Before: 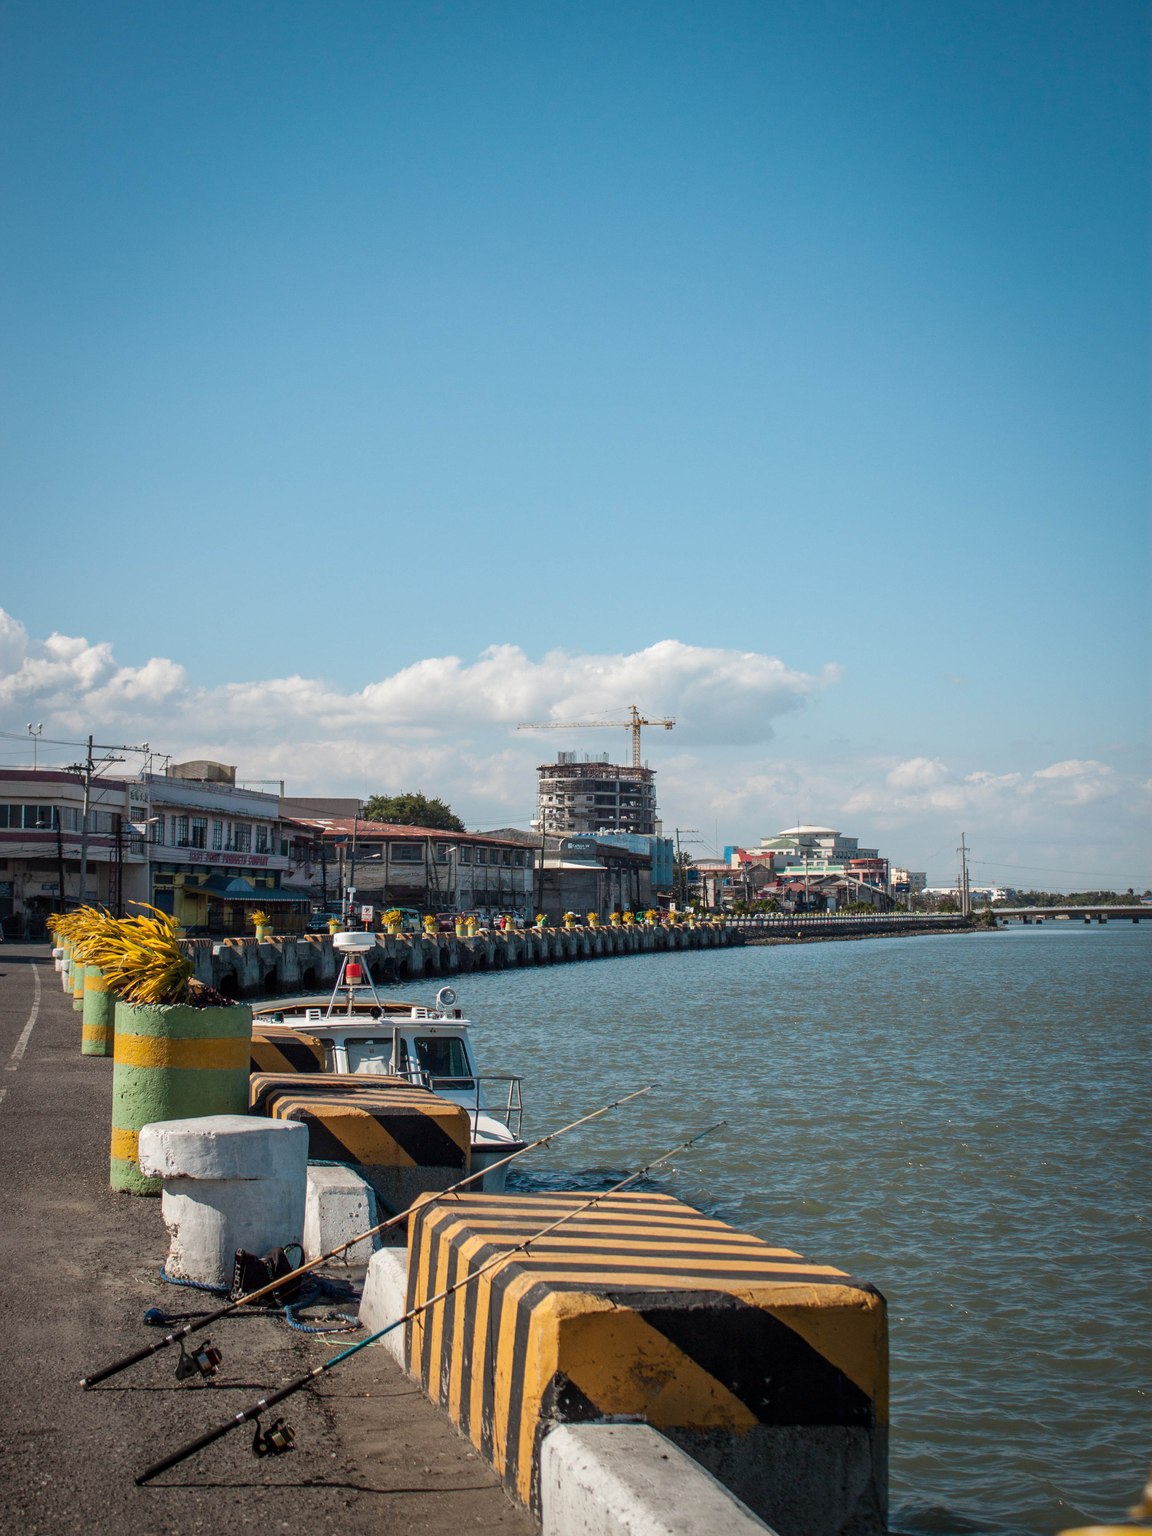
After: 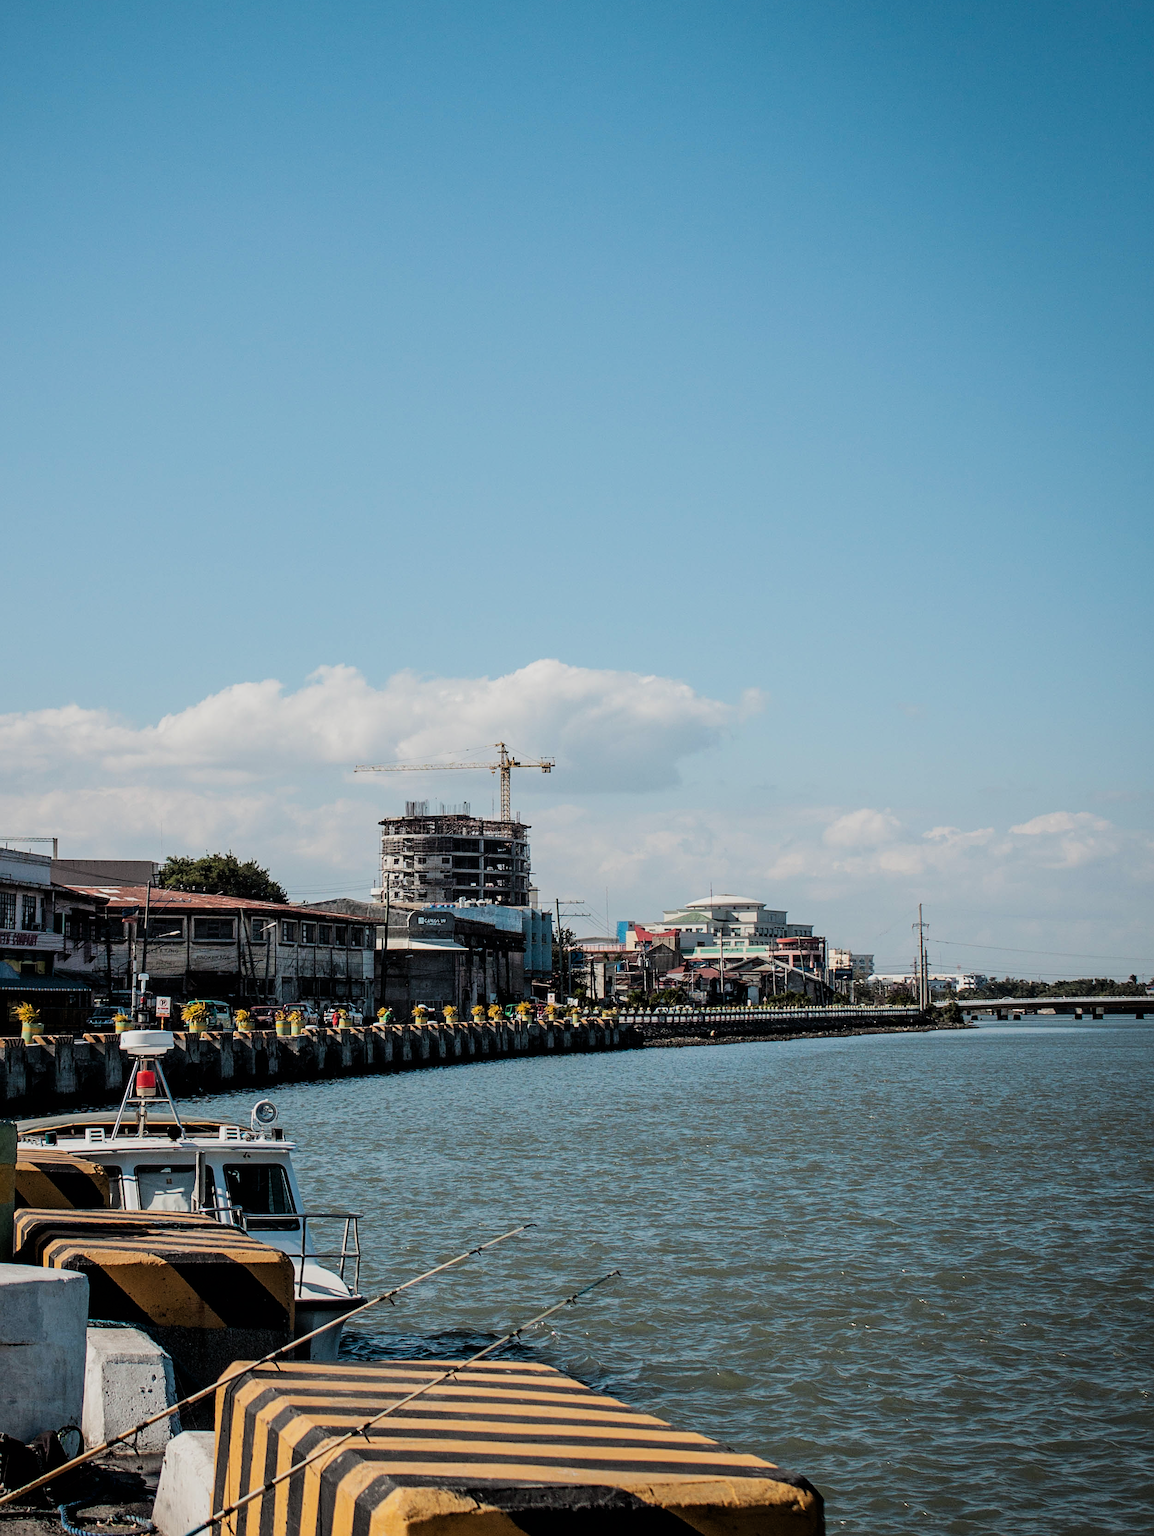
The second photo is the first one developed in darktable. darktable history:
exposure: exposure -0.116 EV, compensate exposure bias true, compensate highlight preservation false
crop and rotate: left 20.74%, top 7.912%, right 0.375%, bottom 13.378%
sharpen: on, module defaults
filmic rgb: black relative exposure -5 EV, hardness 2.88, contrast 1.3
